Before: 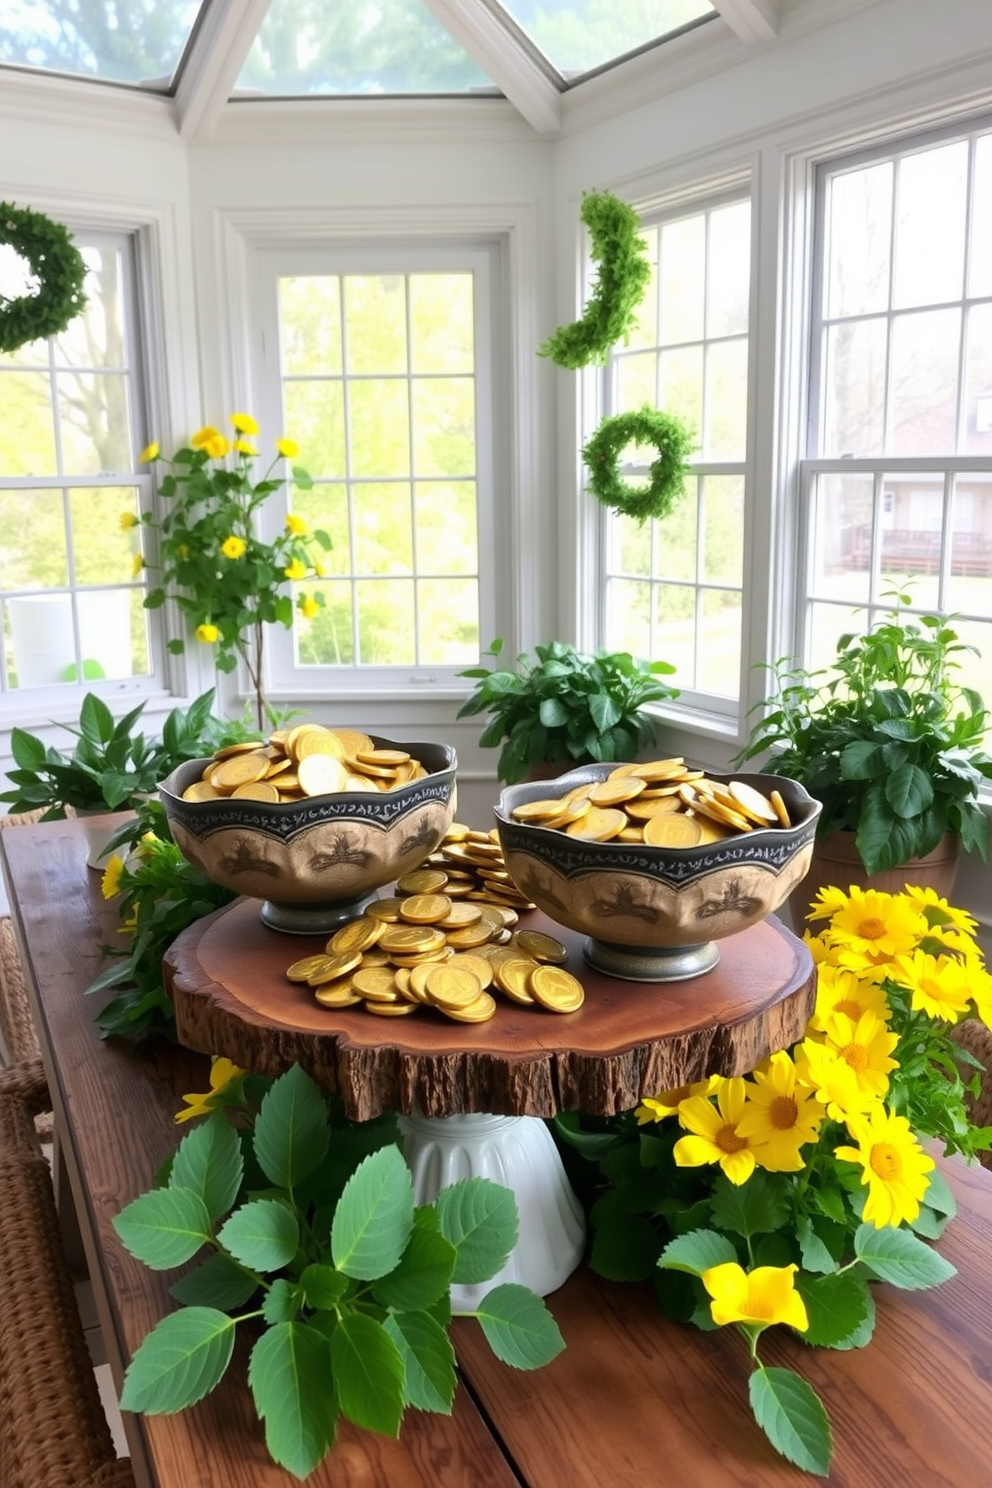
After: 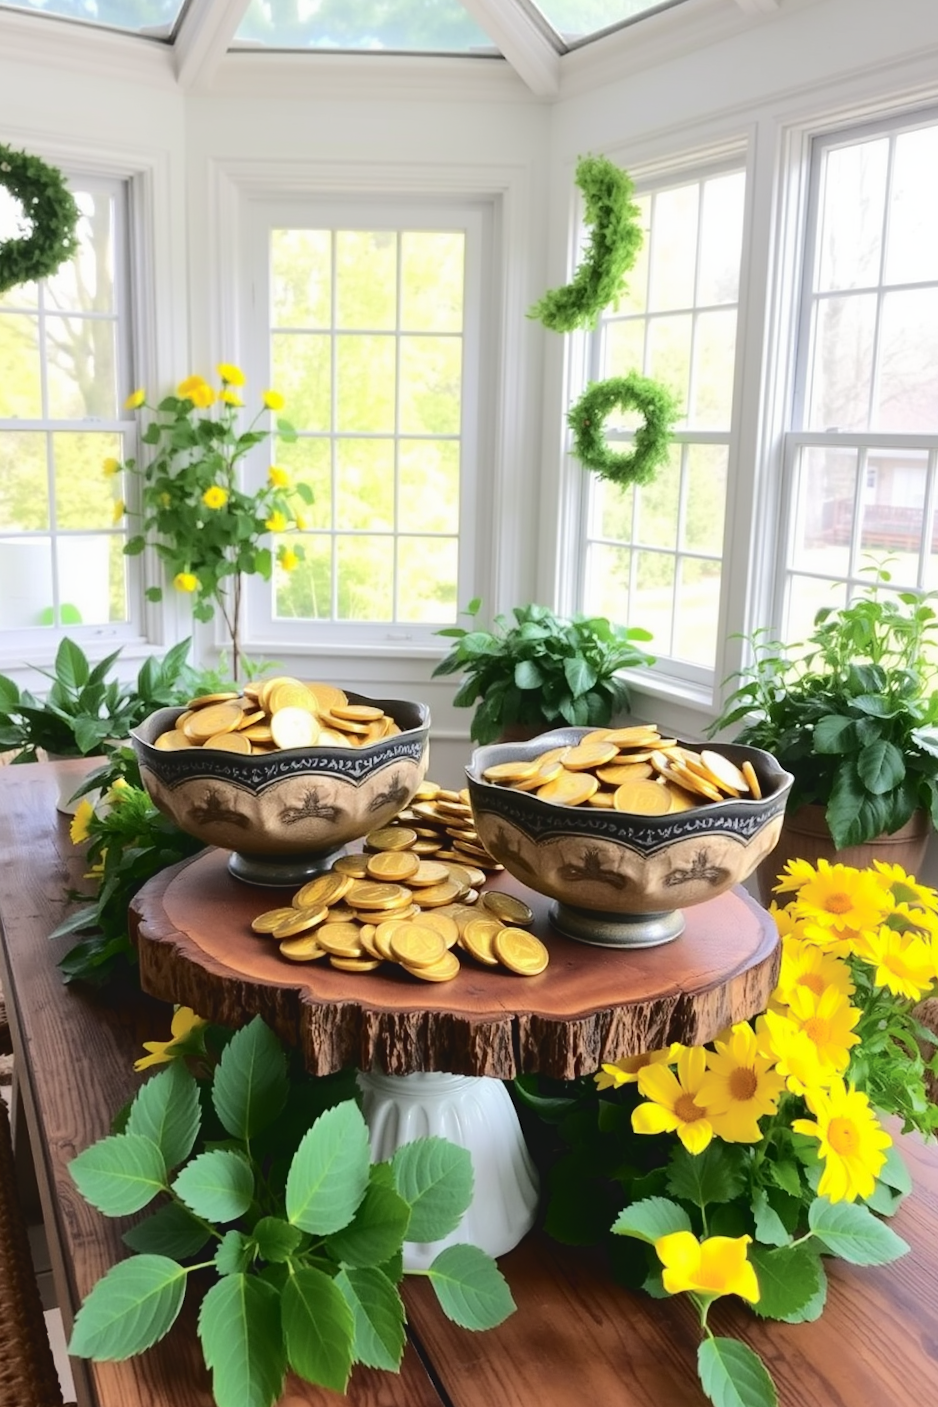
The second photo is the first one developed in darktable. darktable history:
tone curve: curves: ch0 [(0, 0) (0.003, 0.064) (0.011, 0.065) (0.025, 0.061) (0.044, 0.068) (0.069, 0.083) (0.1, 0.102) (0.136, 0.126) (0.177, 0.172) (0.224, 0.225) (0.277, 0.306) (0.335, 0.397) (0.399, 0.483) (0.468, 0.56) (0.543, 0.634) (0.623, 0.708) (0.709, 0.77) (0.801, 0.832) (0.898, 0.899) (1, 1)], color space Lab, independent channels, preserve colors none
crop and rotate: angle -2.23°
